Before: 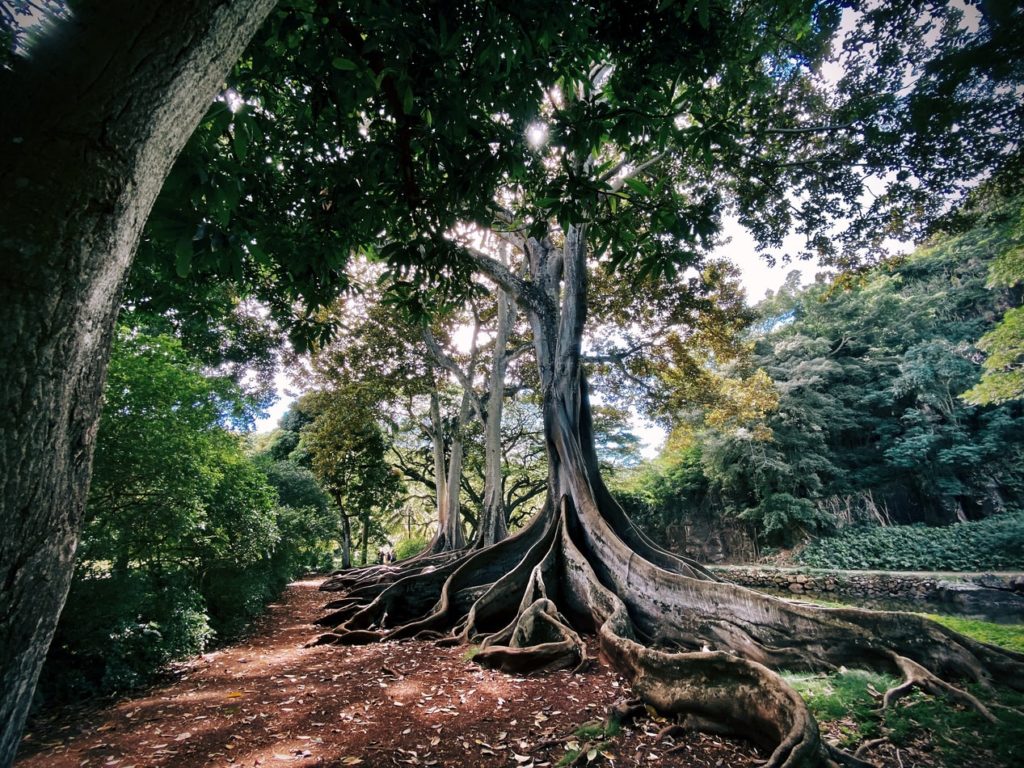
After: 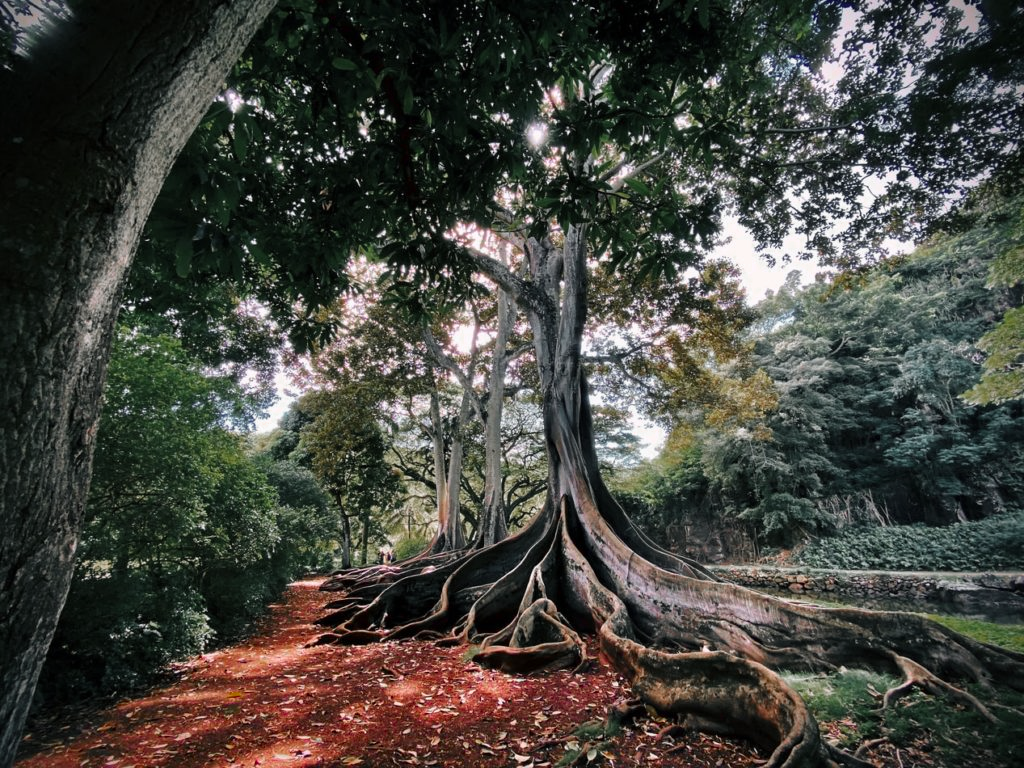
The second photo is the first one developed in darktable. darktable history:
exposure: exposure -0.044 EV, compensate highlight preservation false
color zones: curves: ch0 [(0, 0.48) (0.209, 0.398) (0.305, 0.332) (0.429, 0.493) (0.571, 0.5) (0.714, 0.5) (0.857, 0.5) (1, 0.48)]; ch1 [(0, 0.736) (0.143, 0.625) (0.225, 0.371) (0.429, 0.256) (0.571, 0.241) (0.714, 0.213) (0.857, 0.48) (1, 0.736)]; ch2 [(0, 0.448) (0.143, 0.498) (0.286, 0.5) (0.429, 0.5) (0.571, 0.5) (0.714, 0.5) (0.857, 0.5) (1, 0.448)]
